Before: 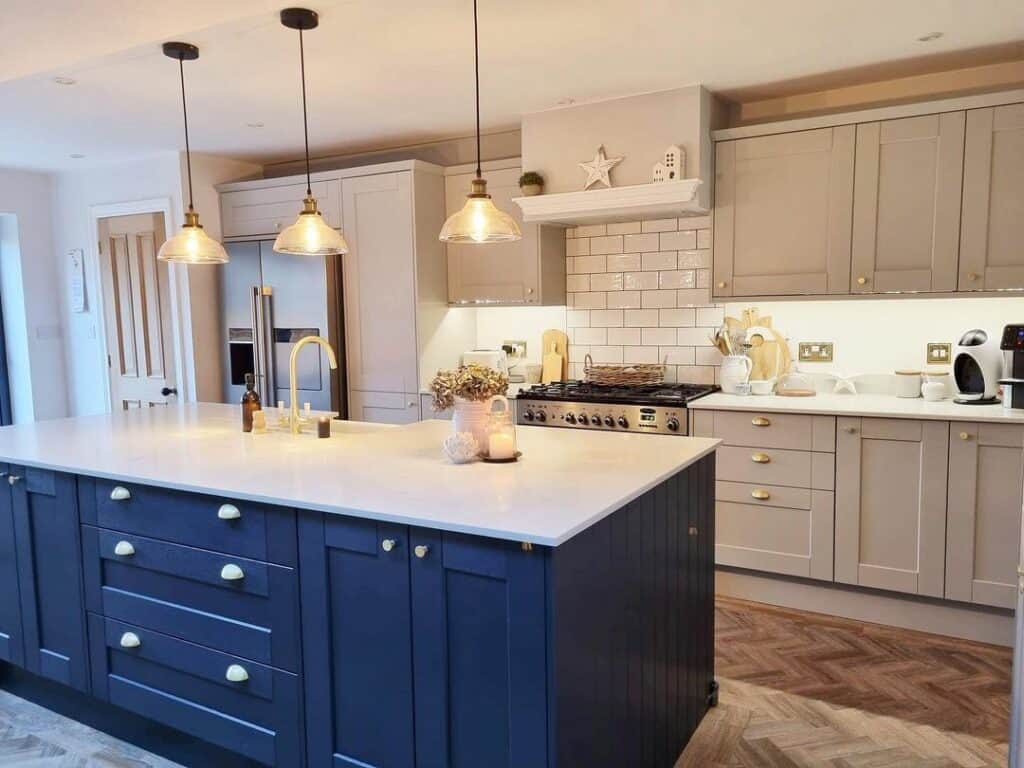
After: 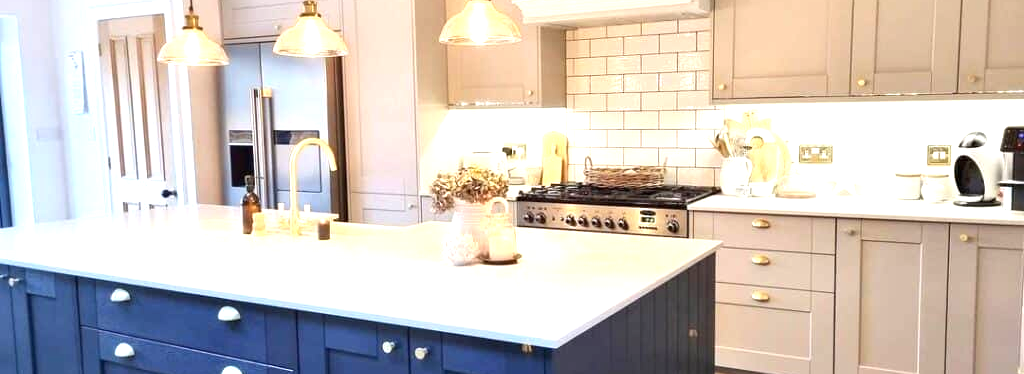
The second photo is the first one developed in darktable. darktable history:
crop and rotate: top 25.911%, bottom 25.307%
exposure: black level correction 0, exposure 0.935 EV, compensate highlight preservation false
